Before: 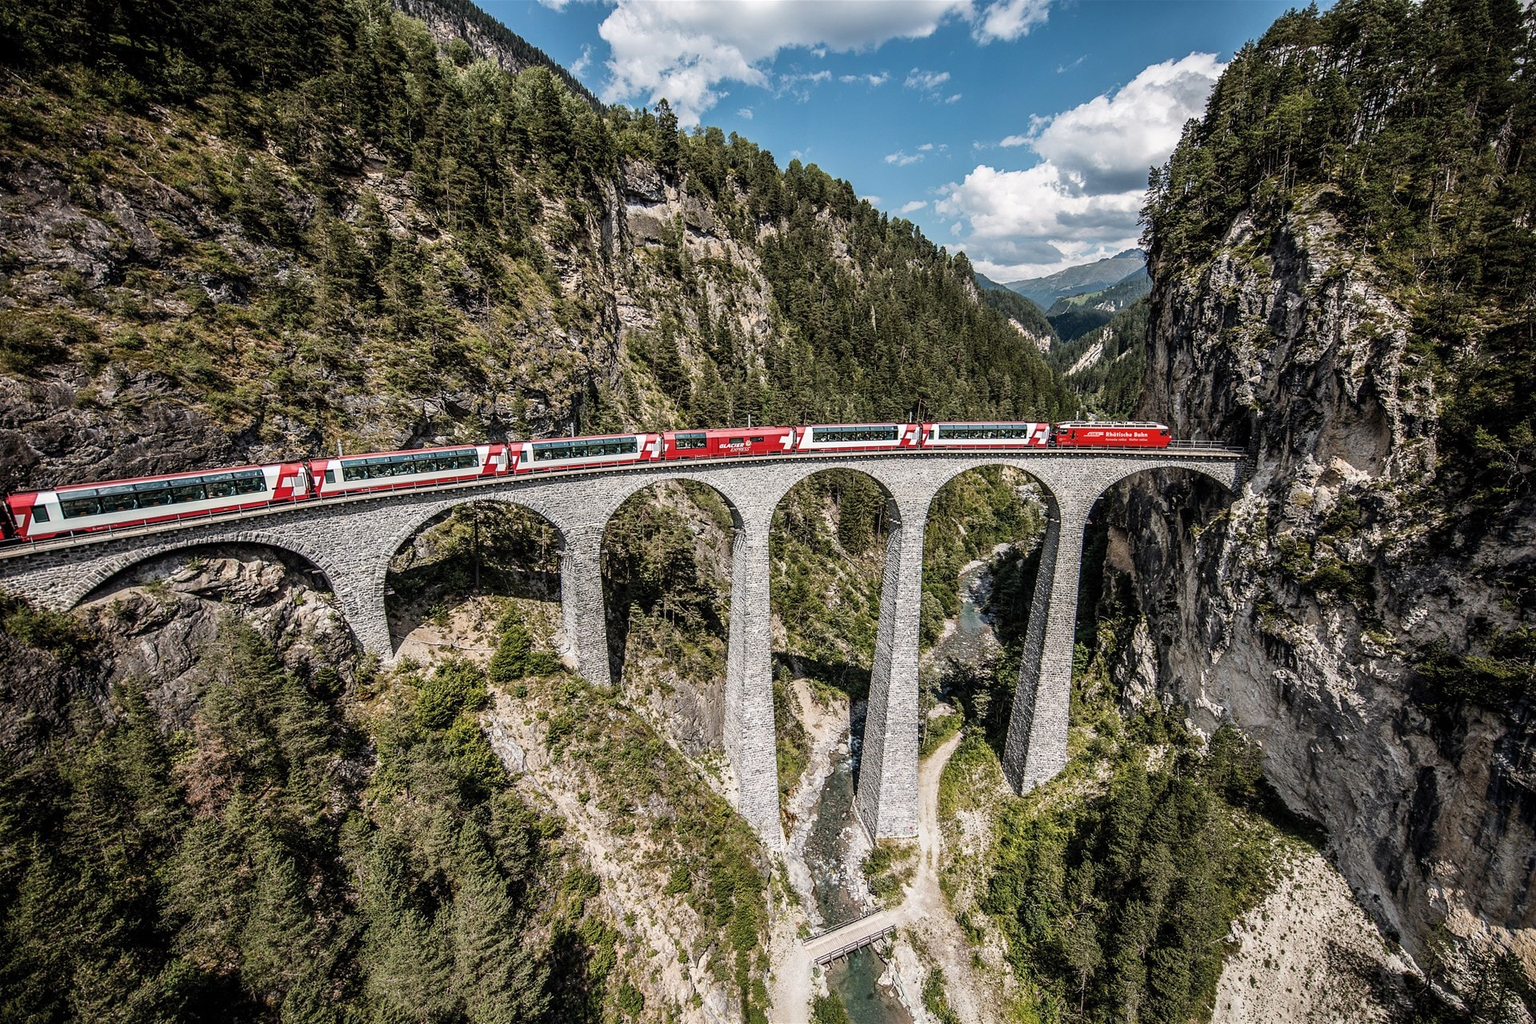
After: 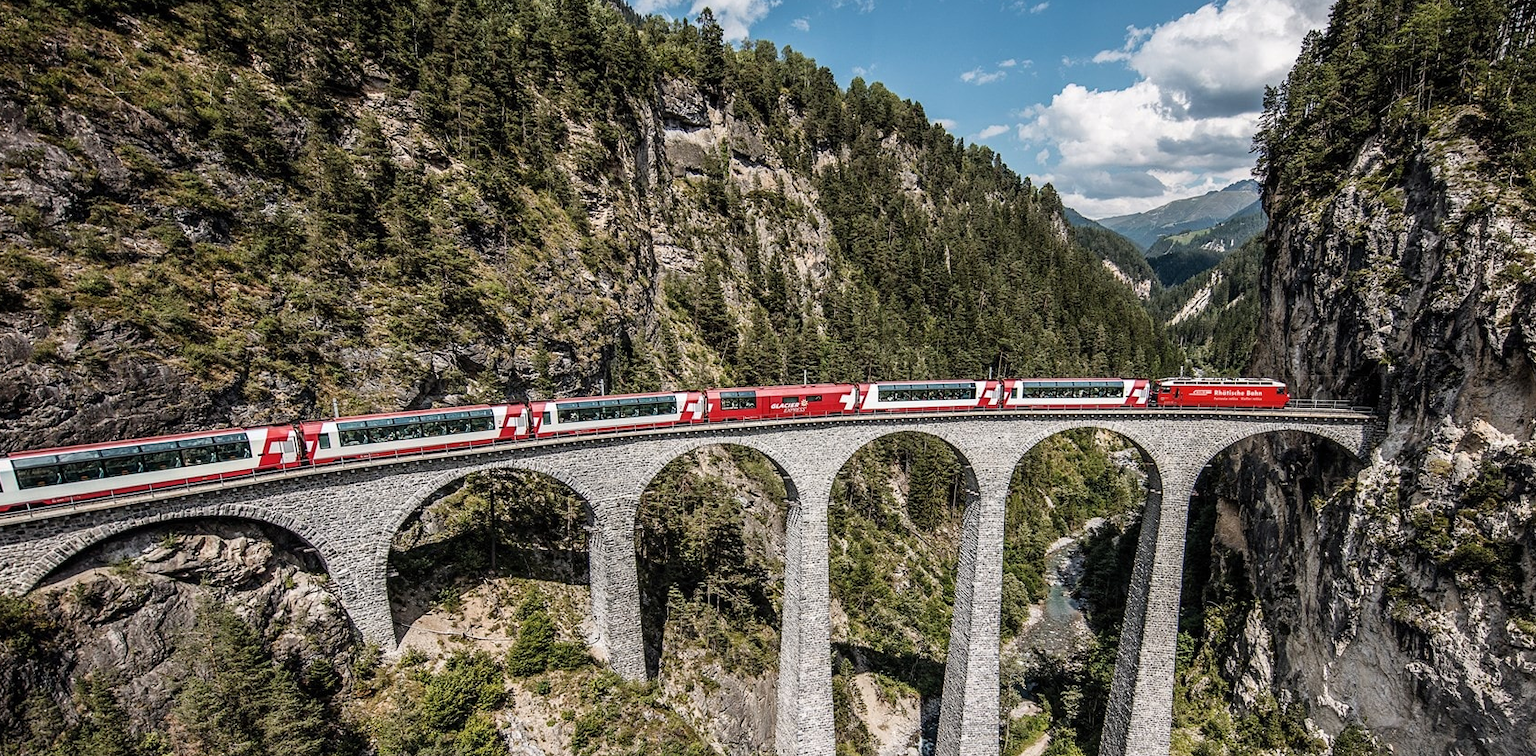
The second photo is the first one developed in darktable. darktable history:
crop: left 3.088%, top 8.989%, right 9.678%, bottom 26.627%
